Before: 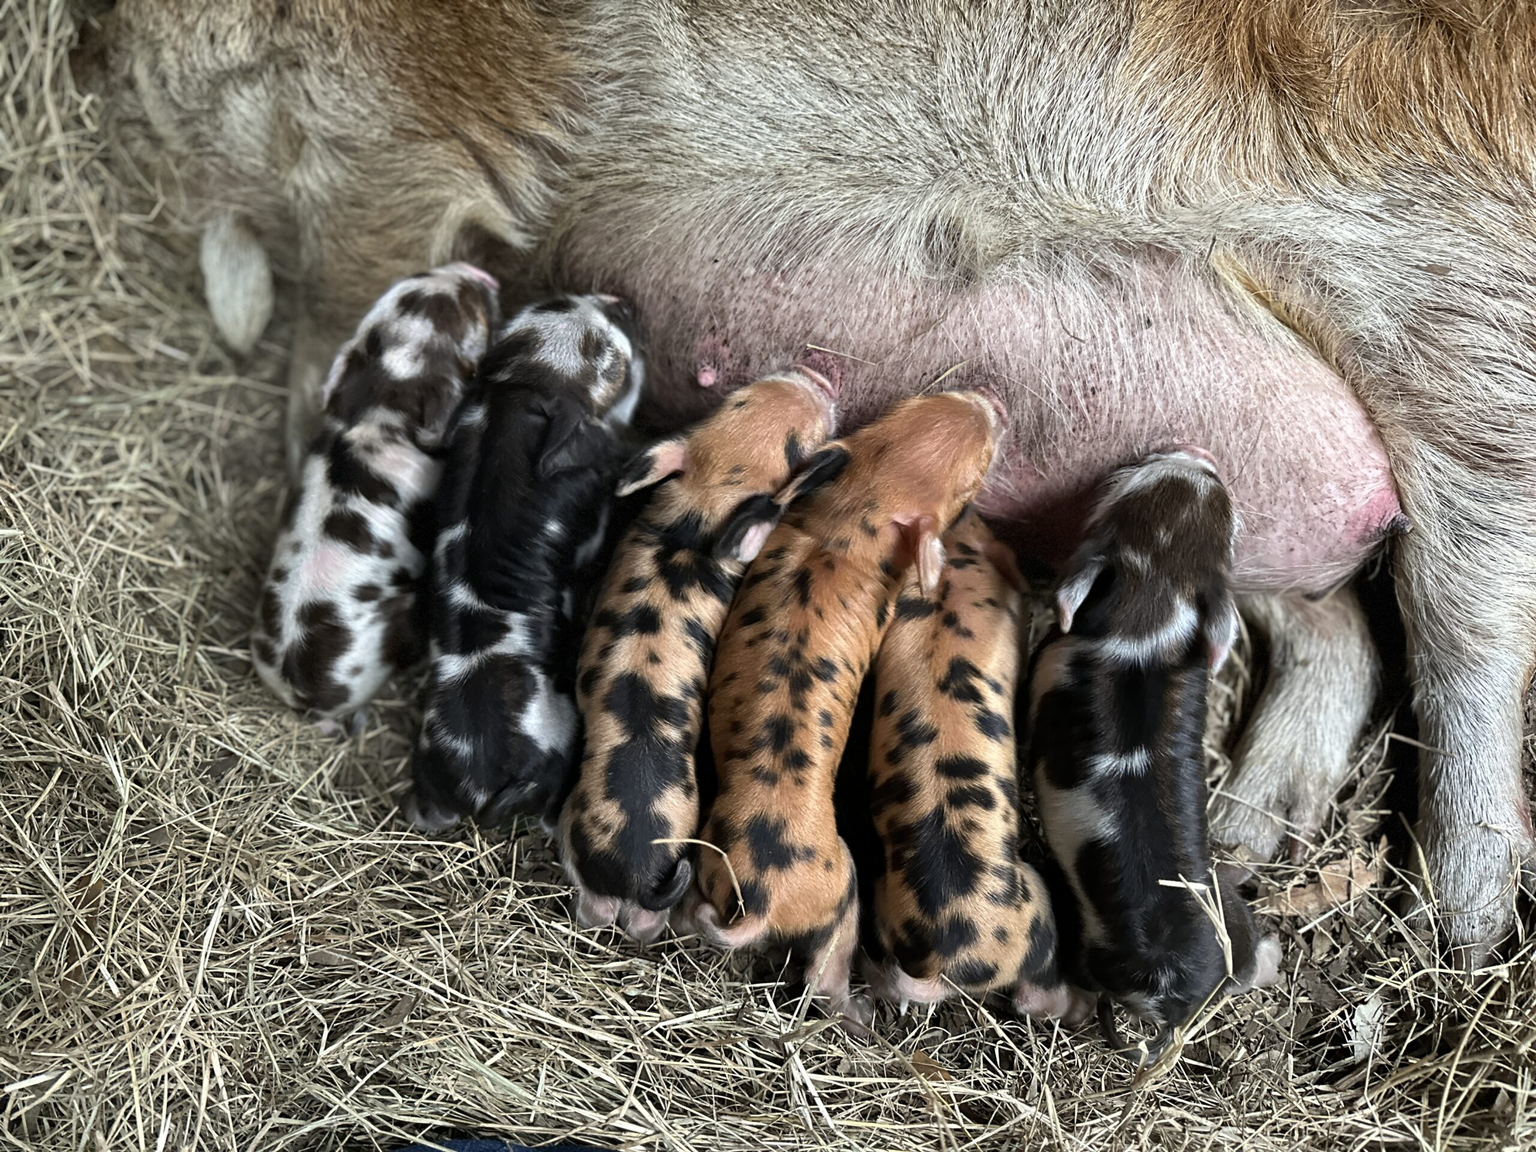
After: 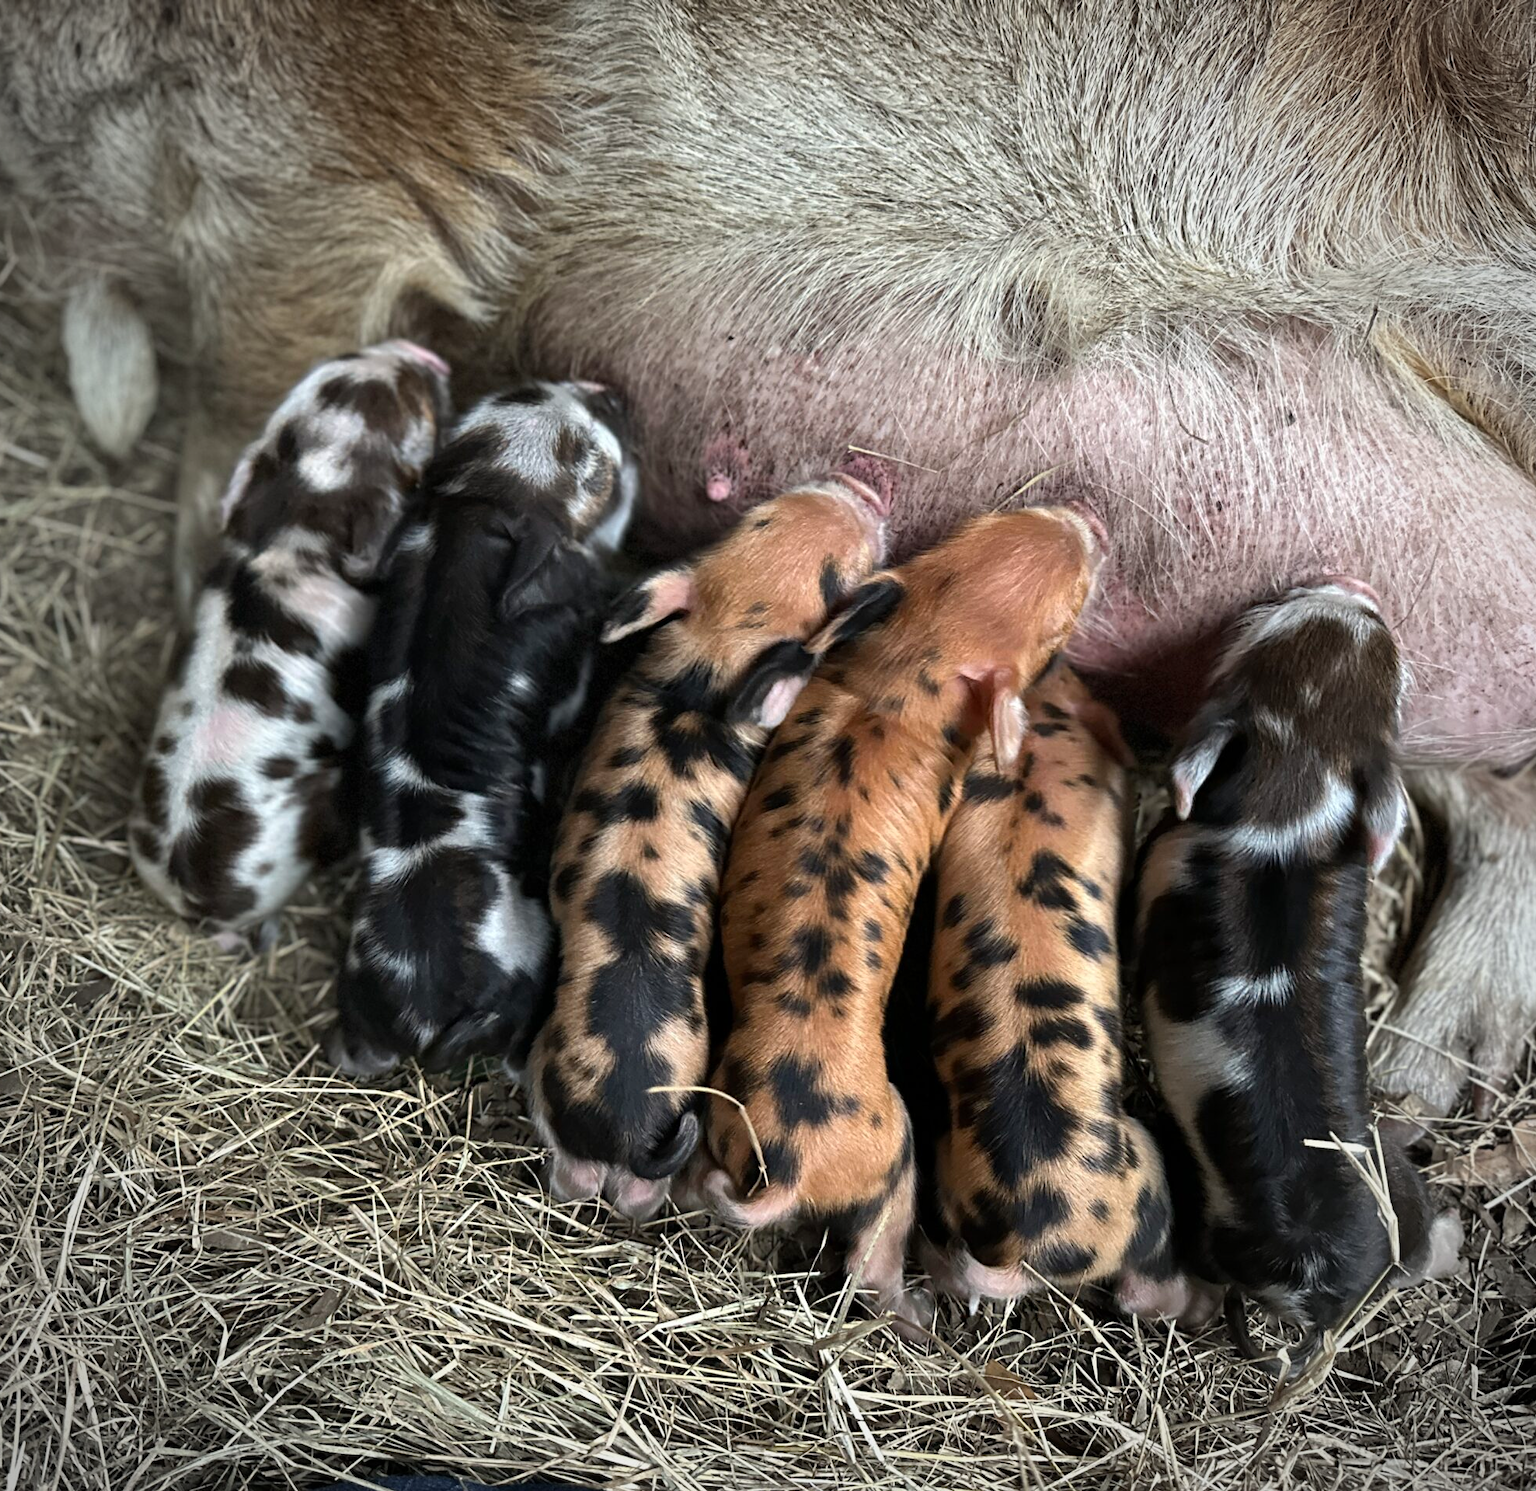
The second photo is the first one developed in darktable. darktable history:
vignetting: brightness -0.517, saturation -0.508
crop: left 9.895%, right 12.853%
